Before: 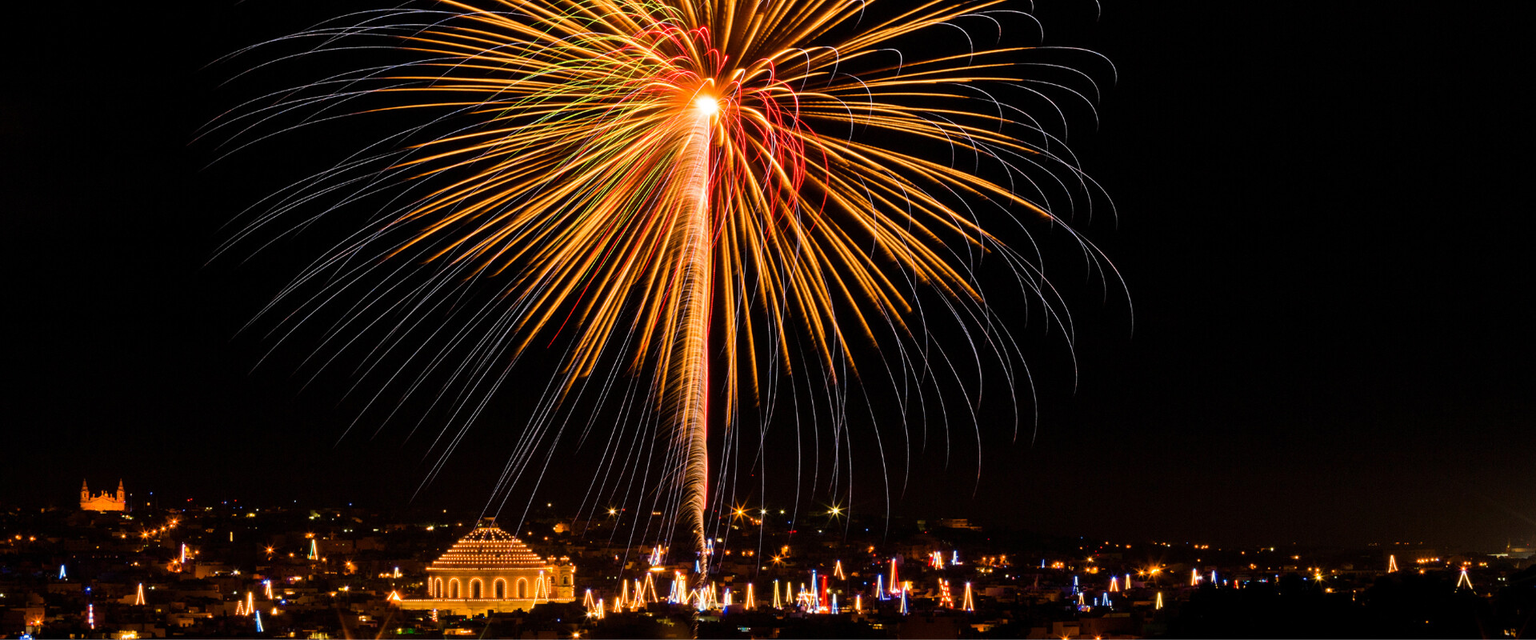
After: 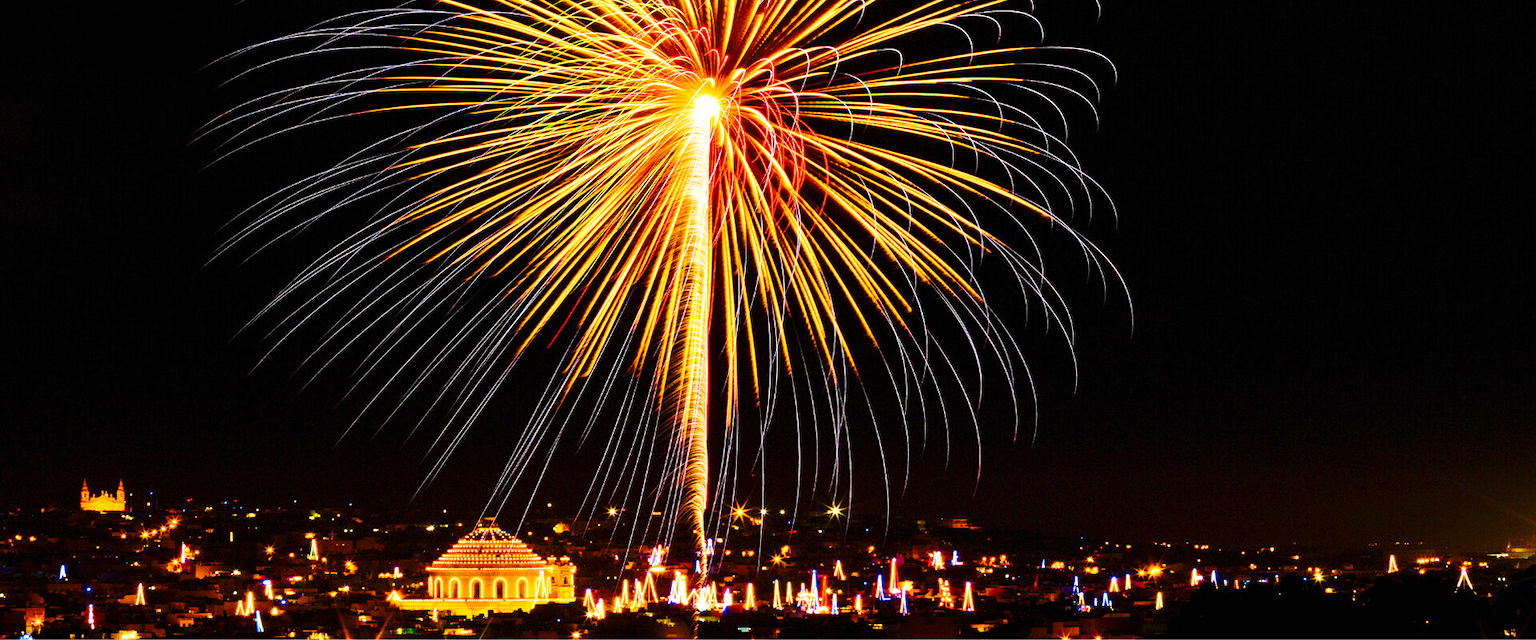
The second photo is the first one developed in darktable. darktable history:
base curve: curves: ch0 [(0, 0) (0.028, 0.03) (0.121, 0.232) (0.46, 0.748) (0.859, 0.968) (1, 1)], preserve colors none
exposure: exposure 0.661 EV, compensate highlight preservation false
color balance rgb: perceptual saturation grading › global saturation 35%, perceptual saturation grading › highlights -30%, perceptual saturation grading › shadows 35%, perceptual brilliance grading › global brilliance 3%, perceptual brilliance grading › highlights -3%, perceptual brilliance grading › shadows 3%
